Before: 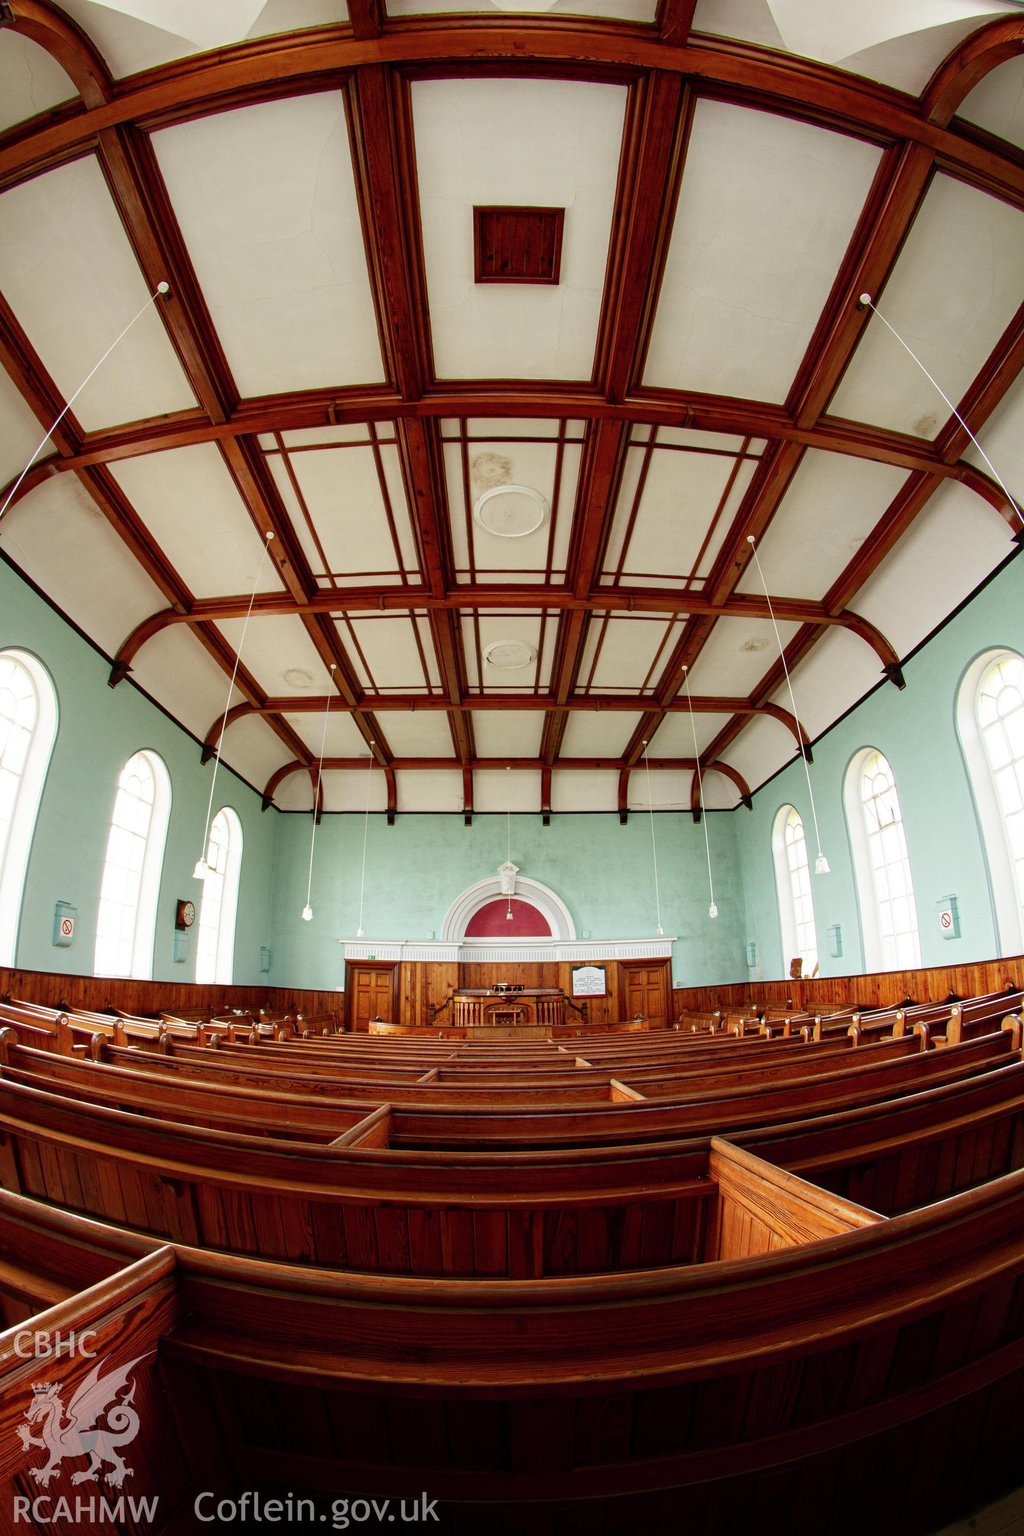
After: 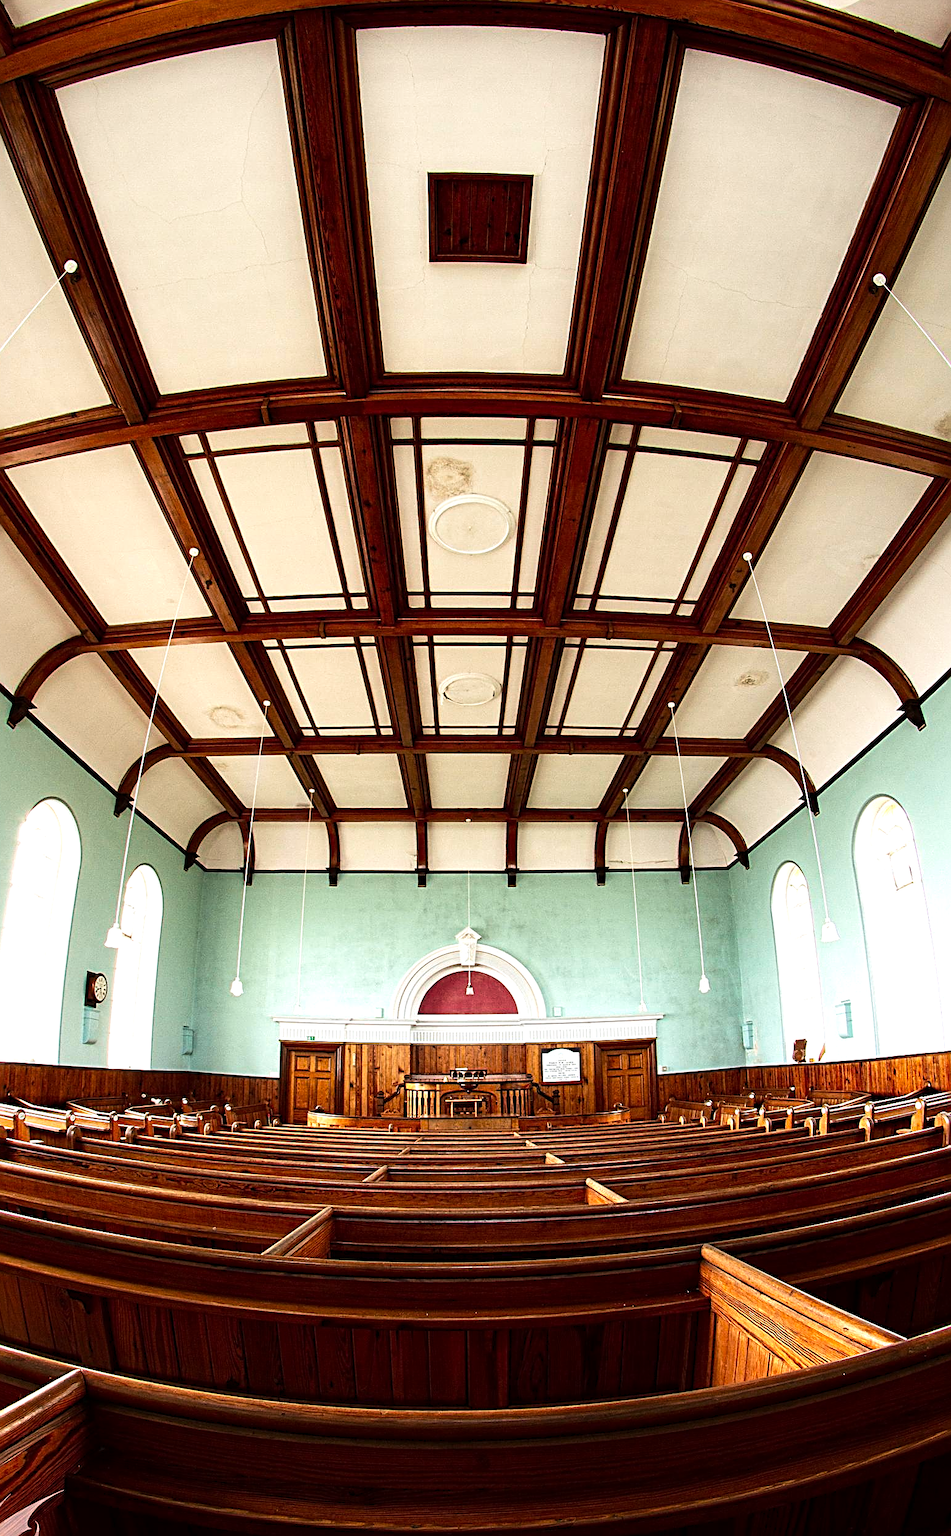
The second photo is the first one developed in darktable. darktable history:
sharpen: radius 2.798, amount 0.72
crop: left 9.999%, top 3.657%, right 9.277%, bottom 9.476%
levels: levels [0, 0.492, 0.984]
tone equalizer: -8 EV -0.74 EV, -7 EV -0.708 EV, -6 EV -0.624 EV, -5 EV -0.37 EV, -3 EV 0.372 EV, -2 EV 0.6 EV, -1 EV 0.7 EV, +0 EV 0.737 EV, edges refinement/feathering 500, mask exposure compensation -1.57 EV, preserve details no
velvia: strength 14.49%
